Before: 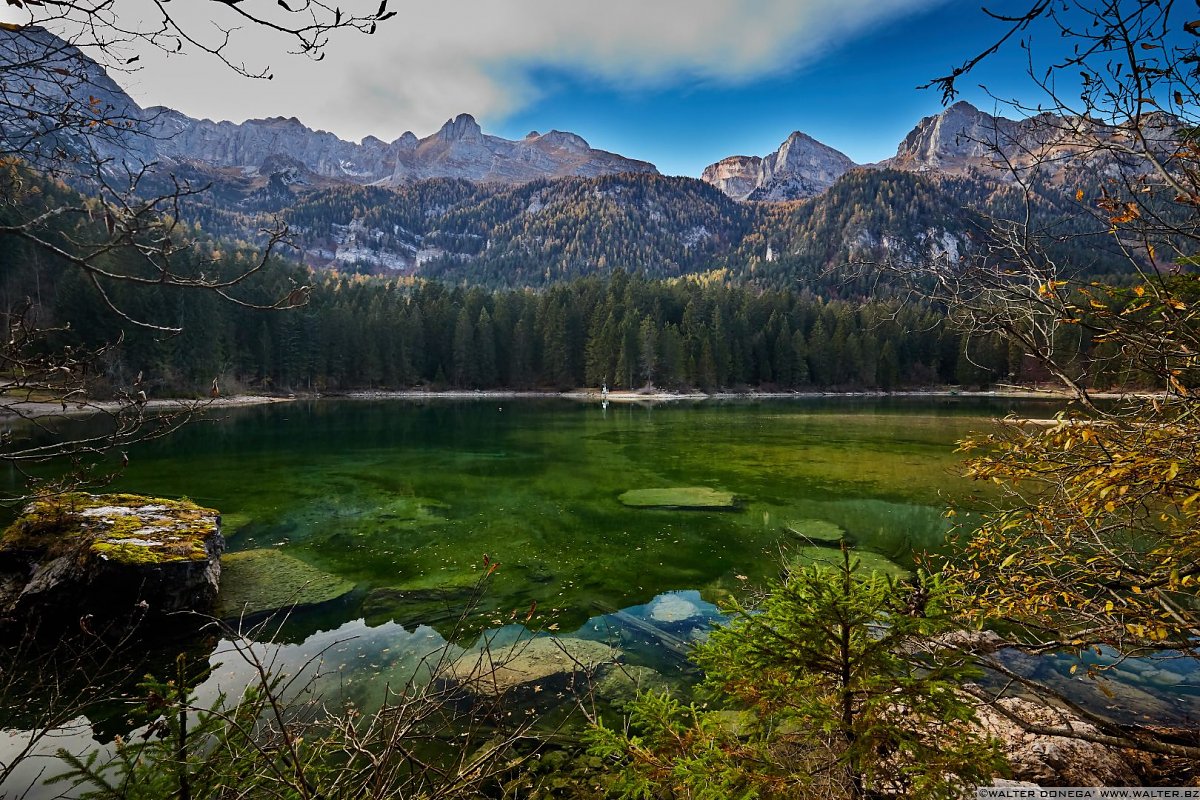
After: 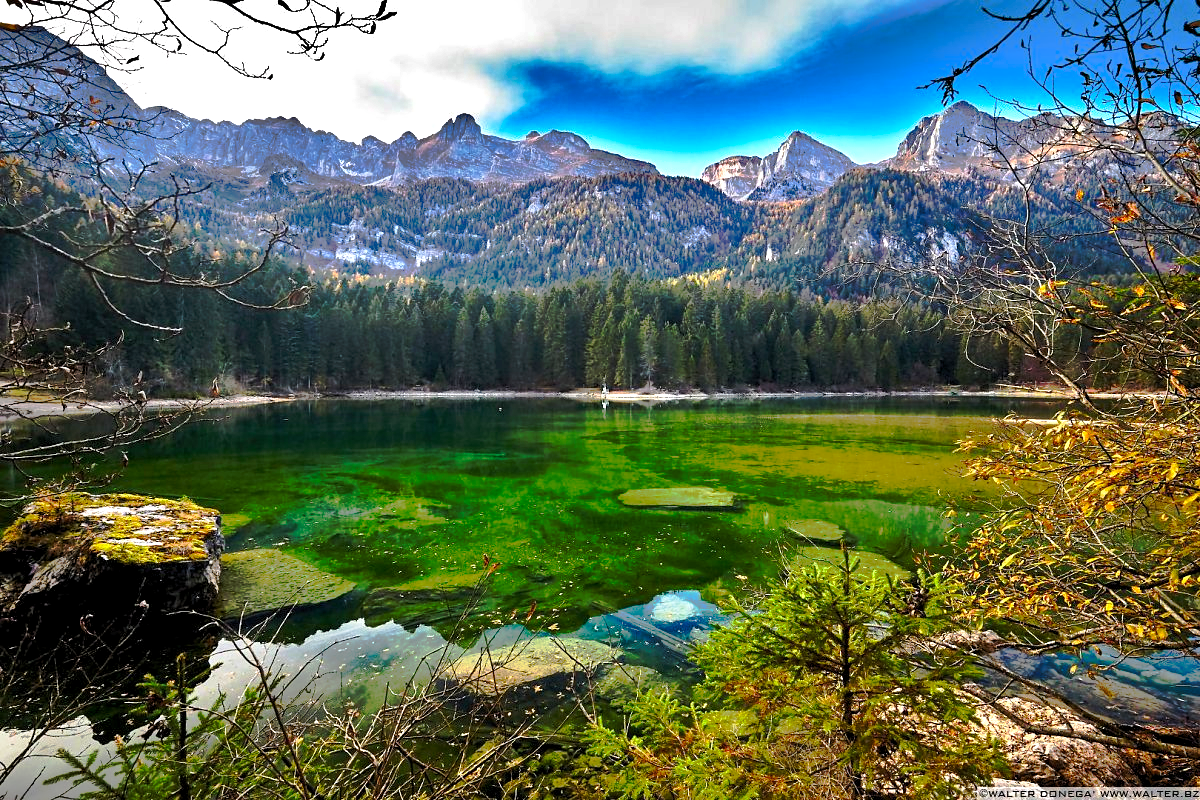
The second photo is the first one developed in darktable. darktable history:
tone curve: curves: ch0 [(0, 0) (0.003, 0.005) (0.011, 0.012) (0.025, 0.026) (0.044, 0.046) (0.069, 0.071) (0.1, 0.098) (0.136, 0.135) (0.177, 0.178) (0.224, 0.217) (0.277, 0.274) (0.335, 0.335) (0.399, 0.442) (0.468, 0.543) (0.543, 0.6) (0.623, 0.628) (0.709, 0.679) (0.801, 0.782) (0.898, 0.904) (1, 1)], preserve colors none
tone equalizer: on, module defaults
levels: levels [0.026, 0.507, 0.987]
shadows and highlights: white point adjustment -3.68, highlights -63.56, soften with gaussian
contrast brightness saturation: saturation 0.175
exposure: black level correction 0.001, exposure 1.127 EV, compensate exposure bias true, compensate highlight preservation false
